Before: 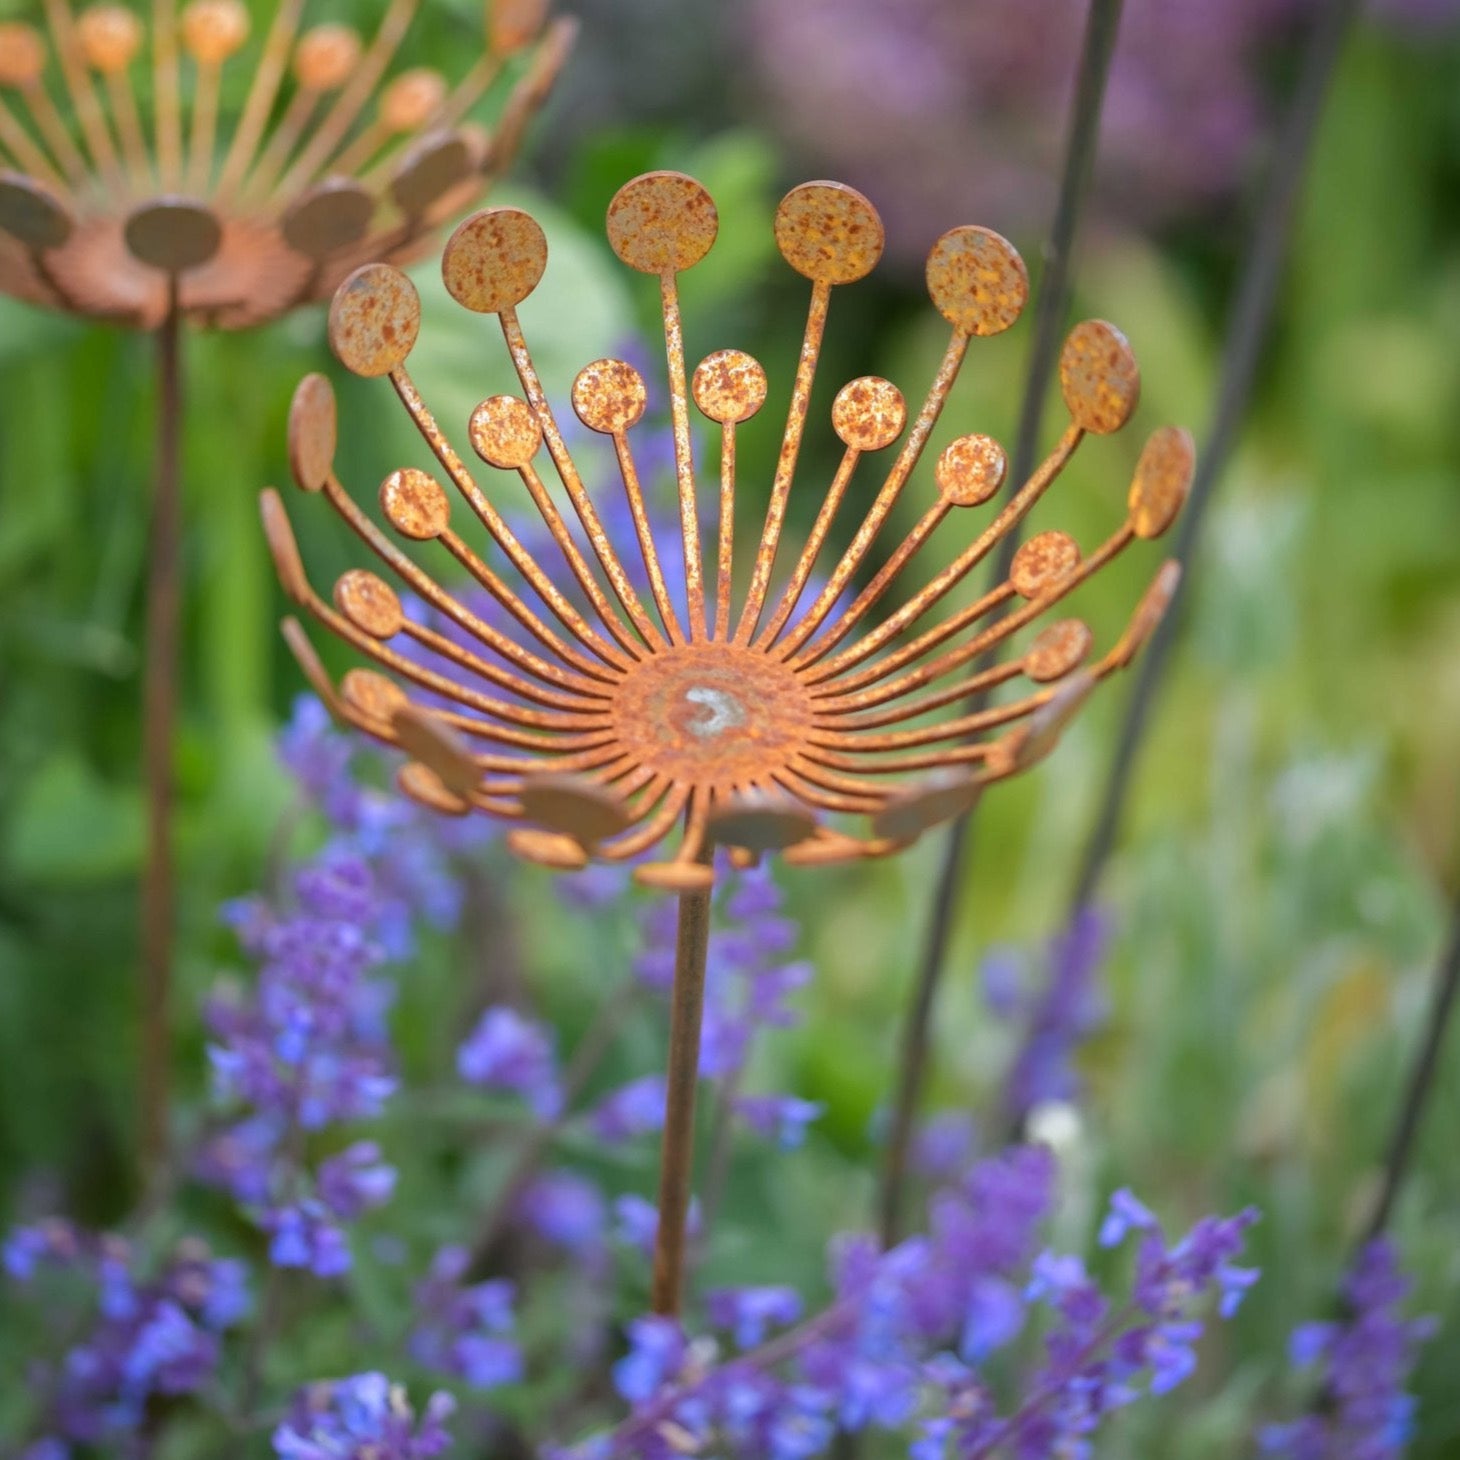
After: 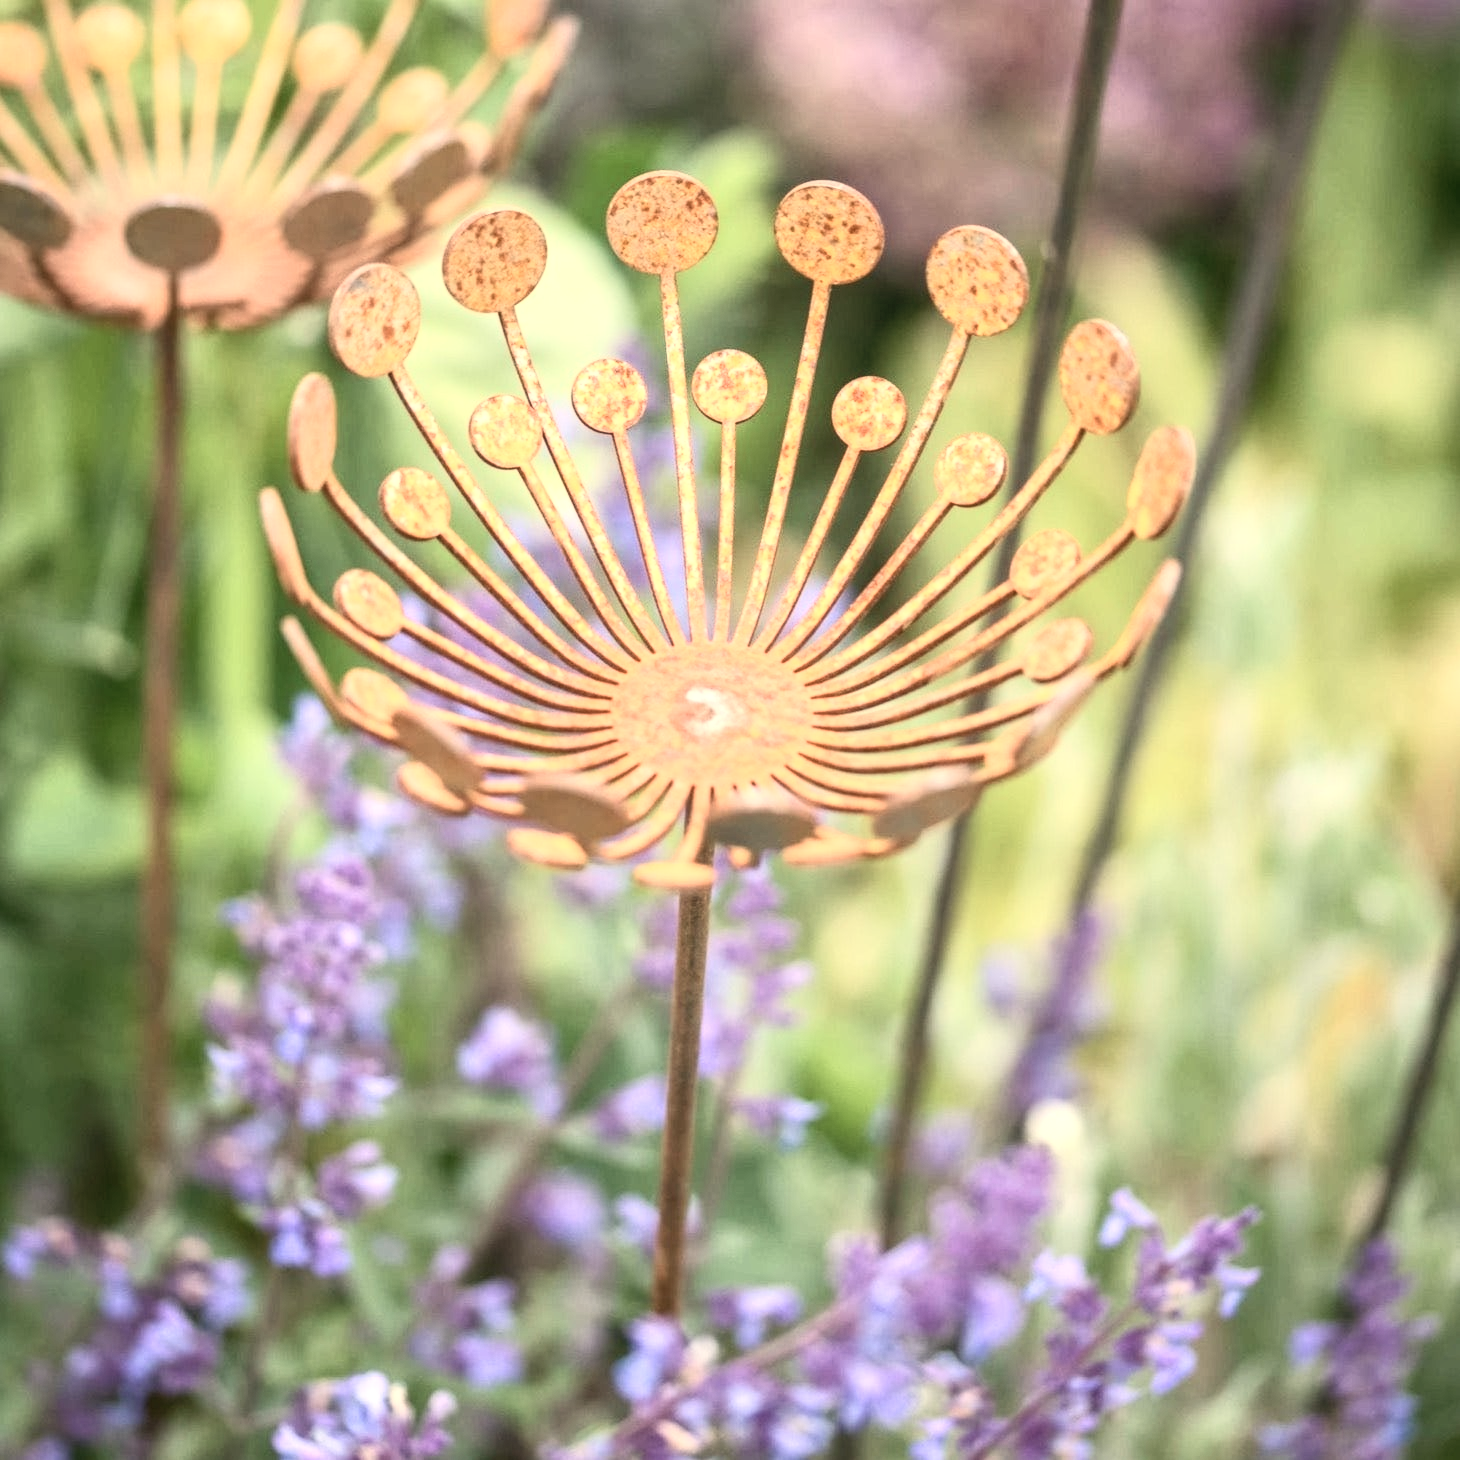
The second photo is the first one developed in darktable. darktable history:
exposure: black level correction 0.004, exposure 0.014 EV, compensate highlight preservation false
local contrast: detail 130%
contrast brightness saturation: contrast 0.43, brightness 0.56, saturation -0.19
white balance: red 1.123, blue 0.83
